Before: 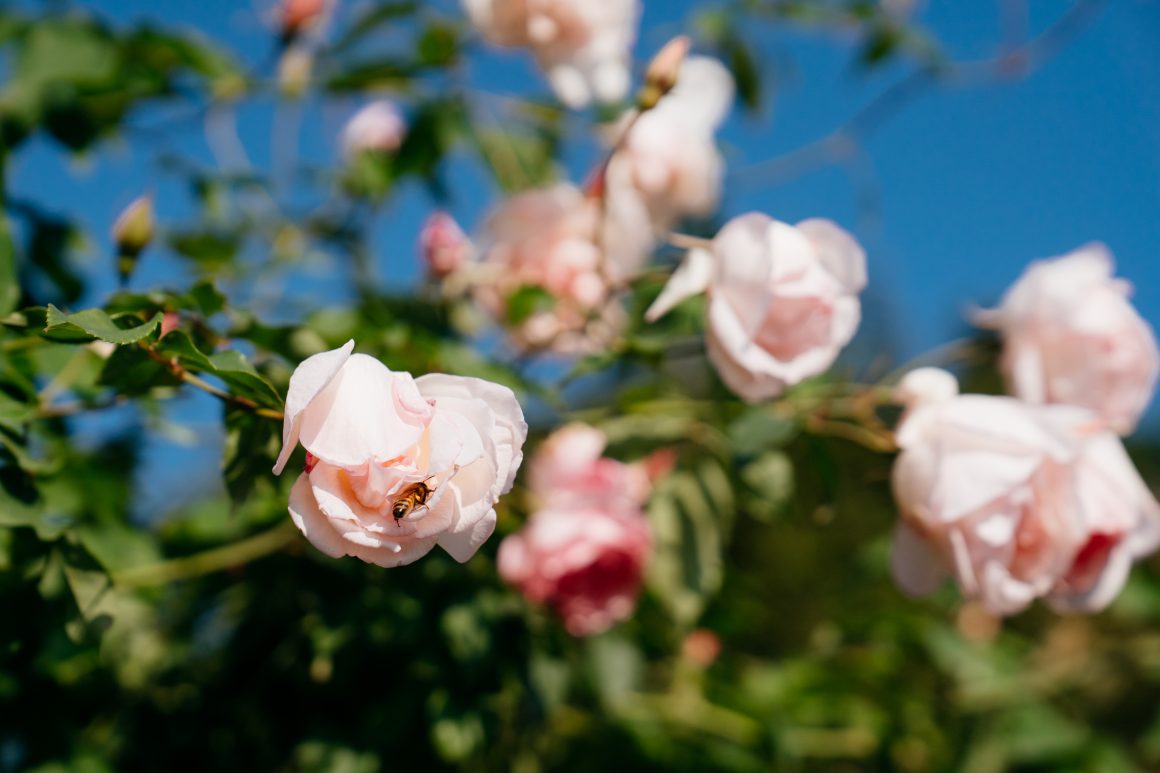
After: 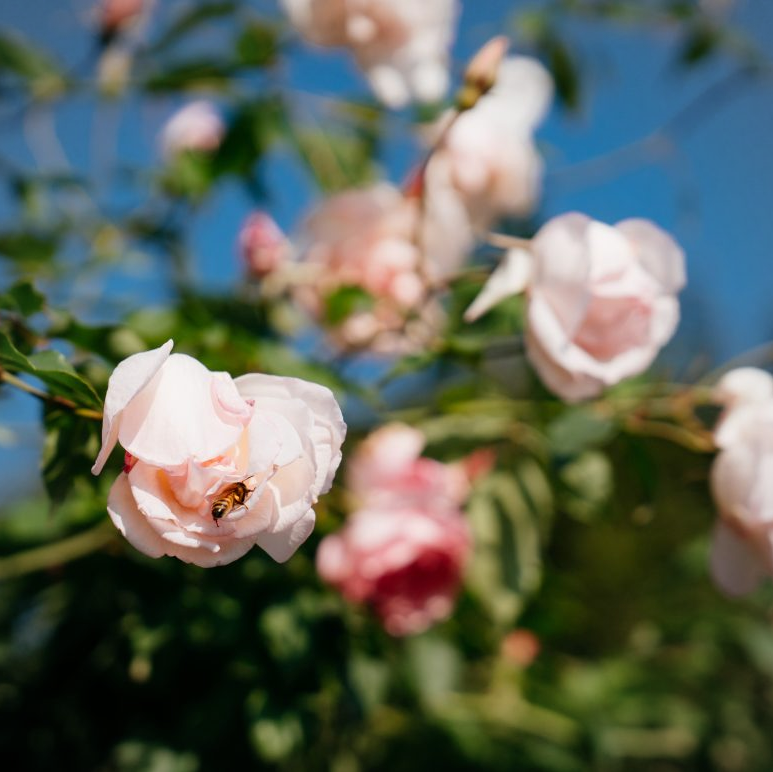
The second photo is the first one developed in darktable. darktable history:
shadows and highlights: shadows 20.79, highlights -35.29, soften with gaussian
vignetting: brightness -0.188, saturation -0.307, automatic ratio true, unbound false
crop and rotate: left 15.609%, right 17.701%
